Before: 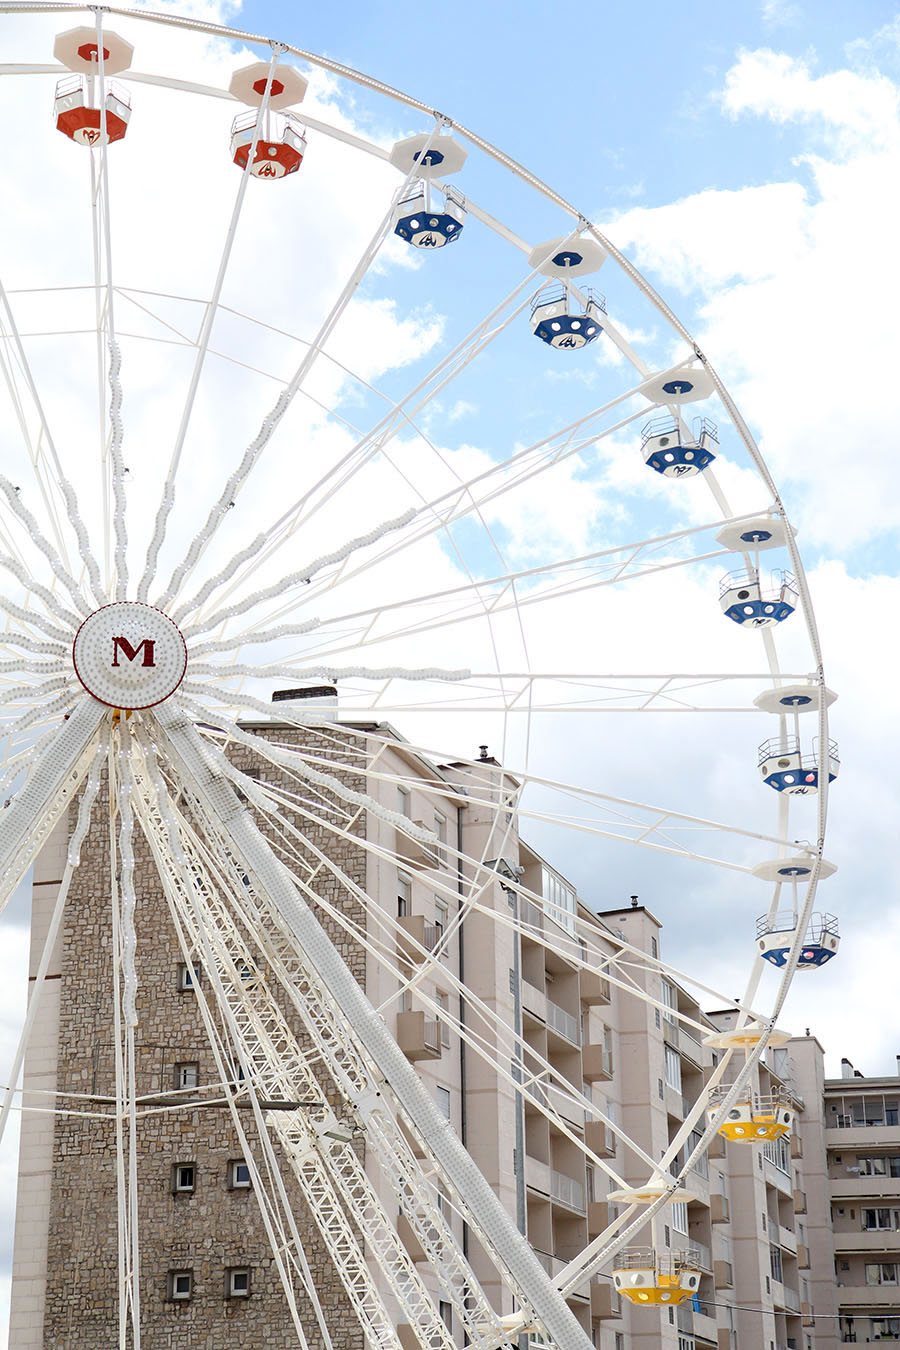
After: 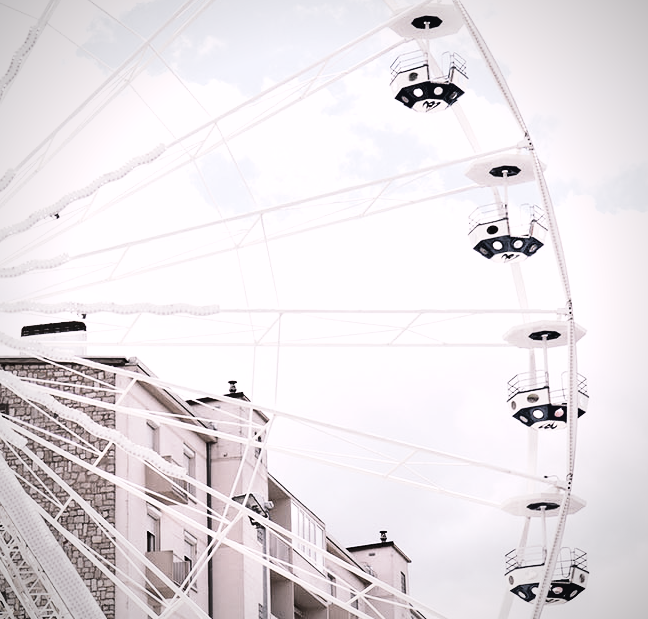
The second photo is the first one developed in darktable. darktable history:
crop and rotate: left 27.938%, top 27.046%, bottom 27.046%
shadows and highlights: highlights color adjustment 0%, soften with gaussian
contrast brightness saturation: brightness 0.18, saturation -0.5
white balance: red 1.188, blue 1.11
base curve: curves: ch0 [(0, 0) (0.579, 0.807) (1, 1)], preserve colors none
vignetting: fall-off radius 60.65%
